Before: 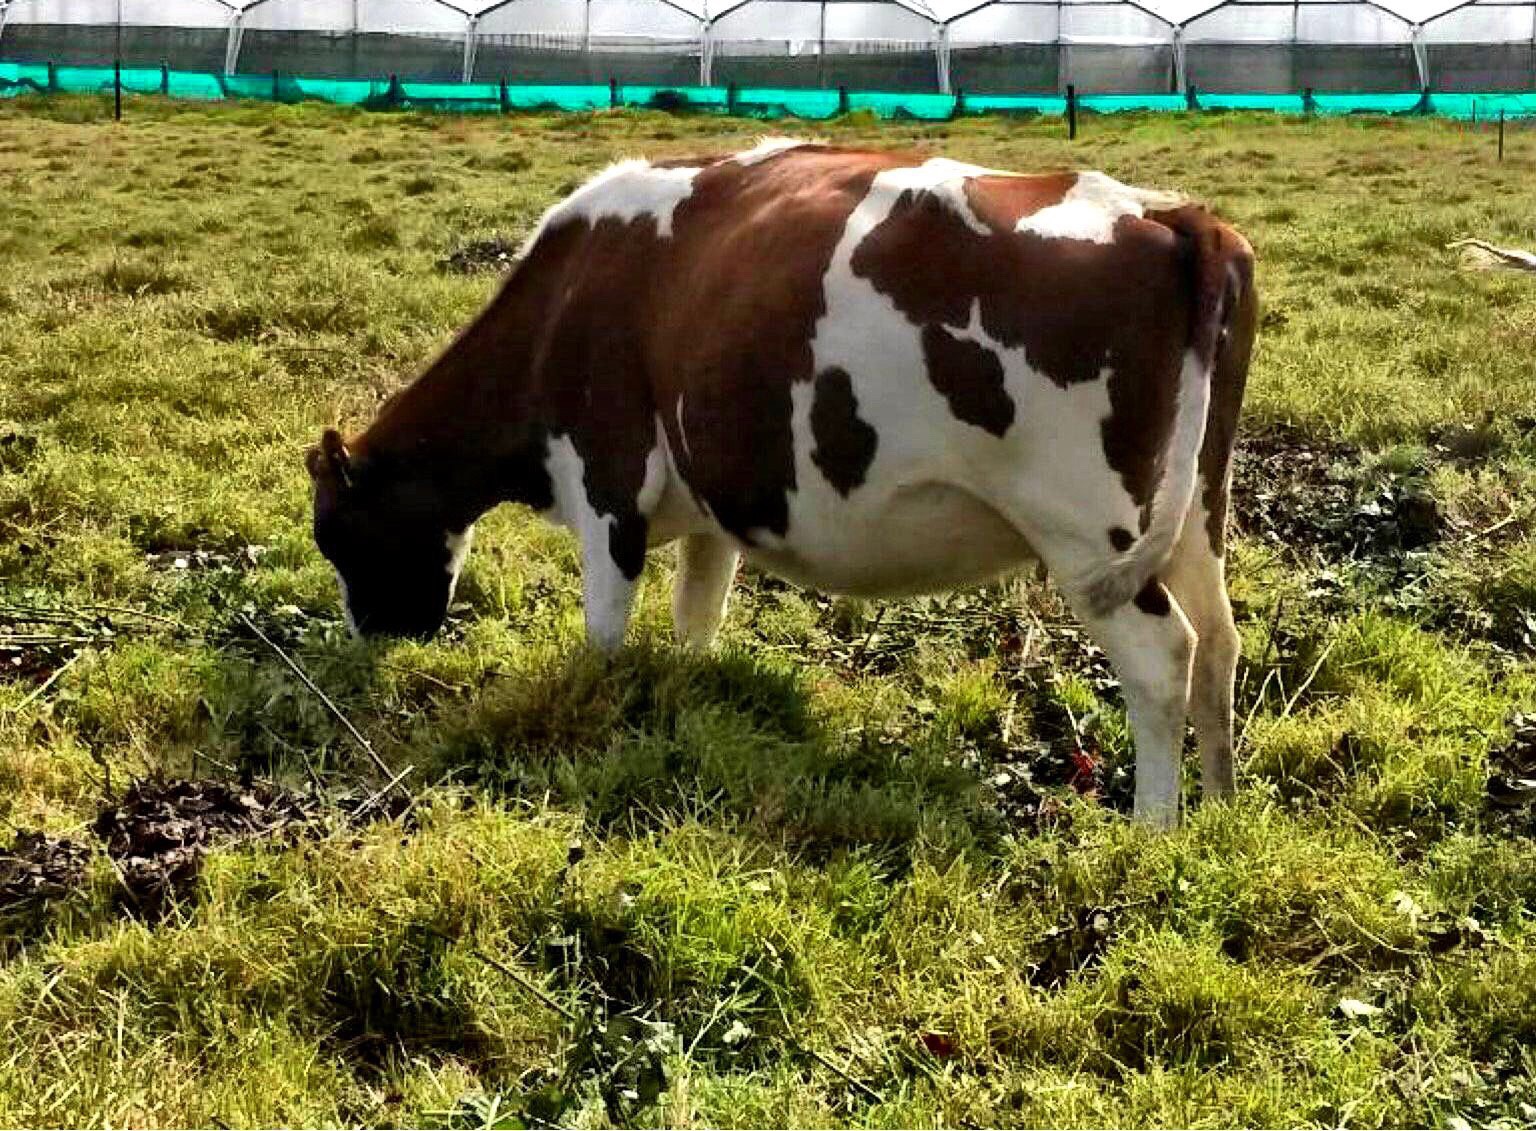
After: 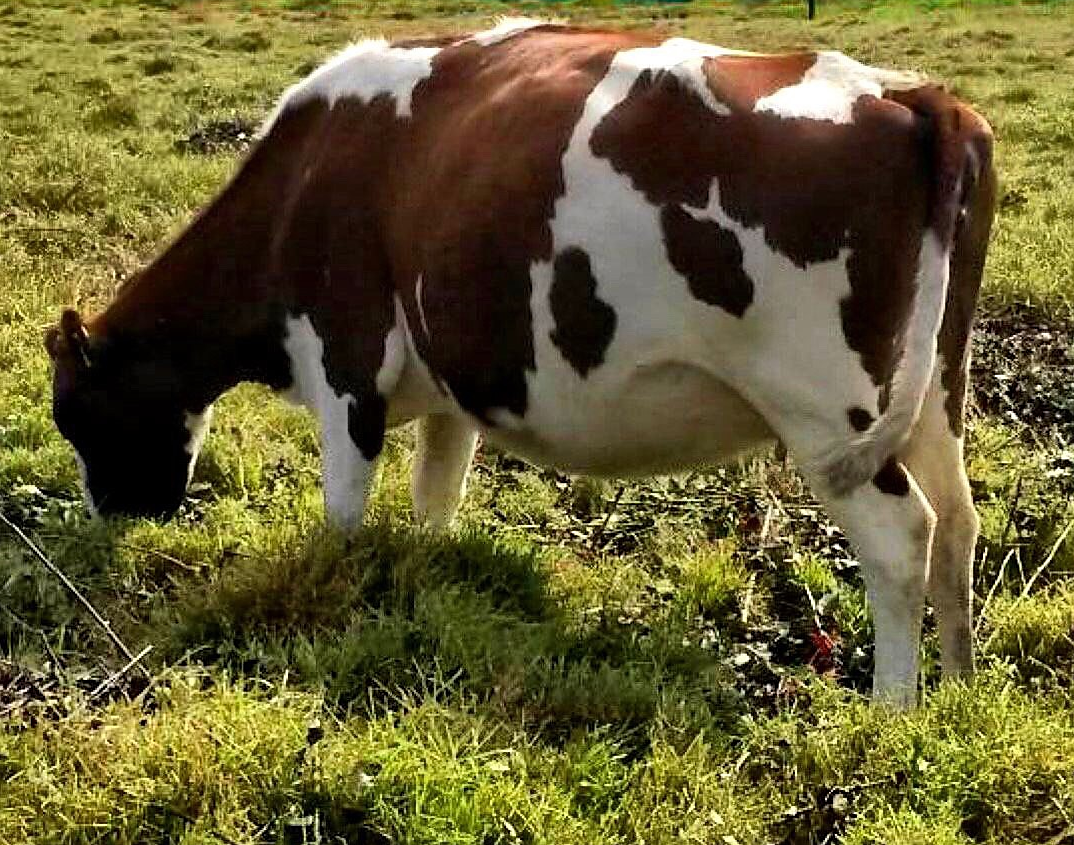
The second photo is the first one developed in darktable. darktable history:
crop and rotate: left 17.046%, top 10.659%, right 12.989%, bottom 14.553%
sharpen: radius 1.559, amount 0.373, threshold 1.271
